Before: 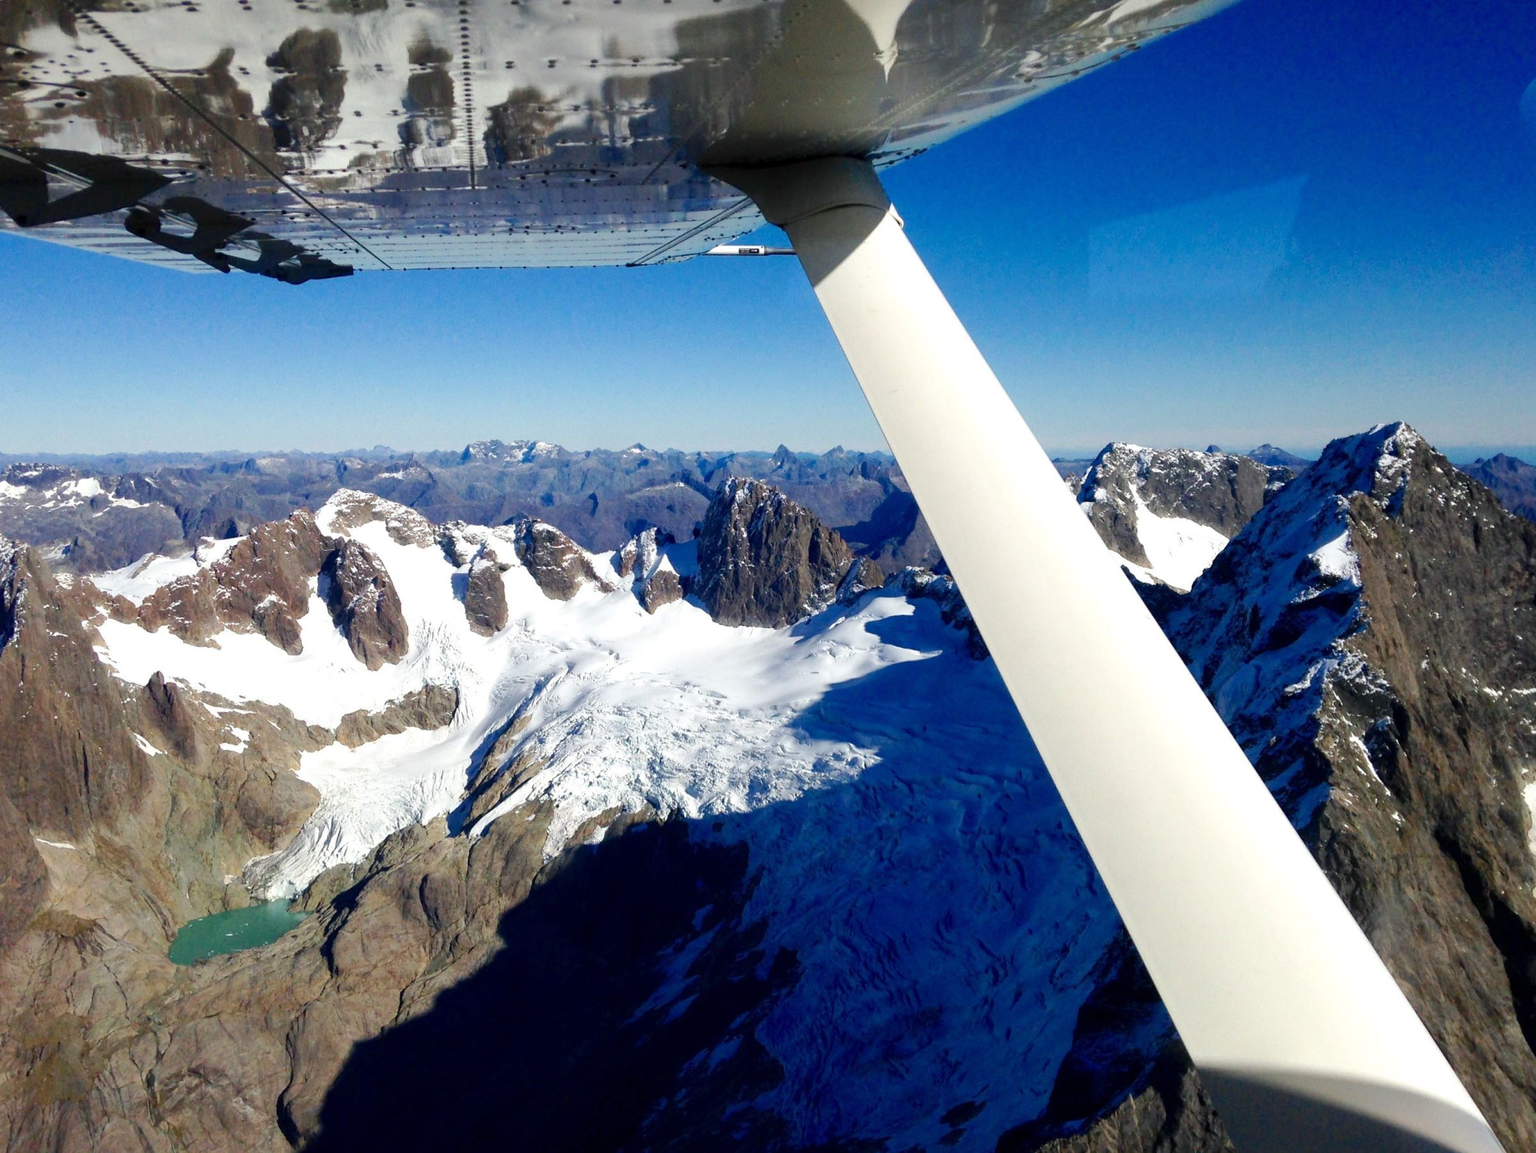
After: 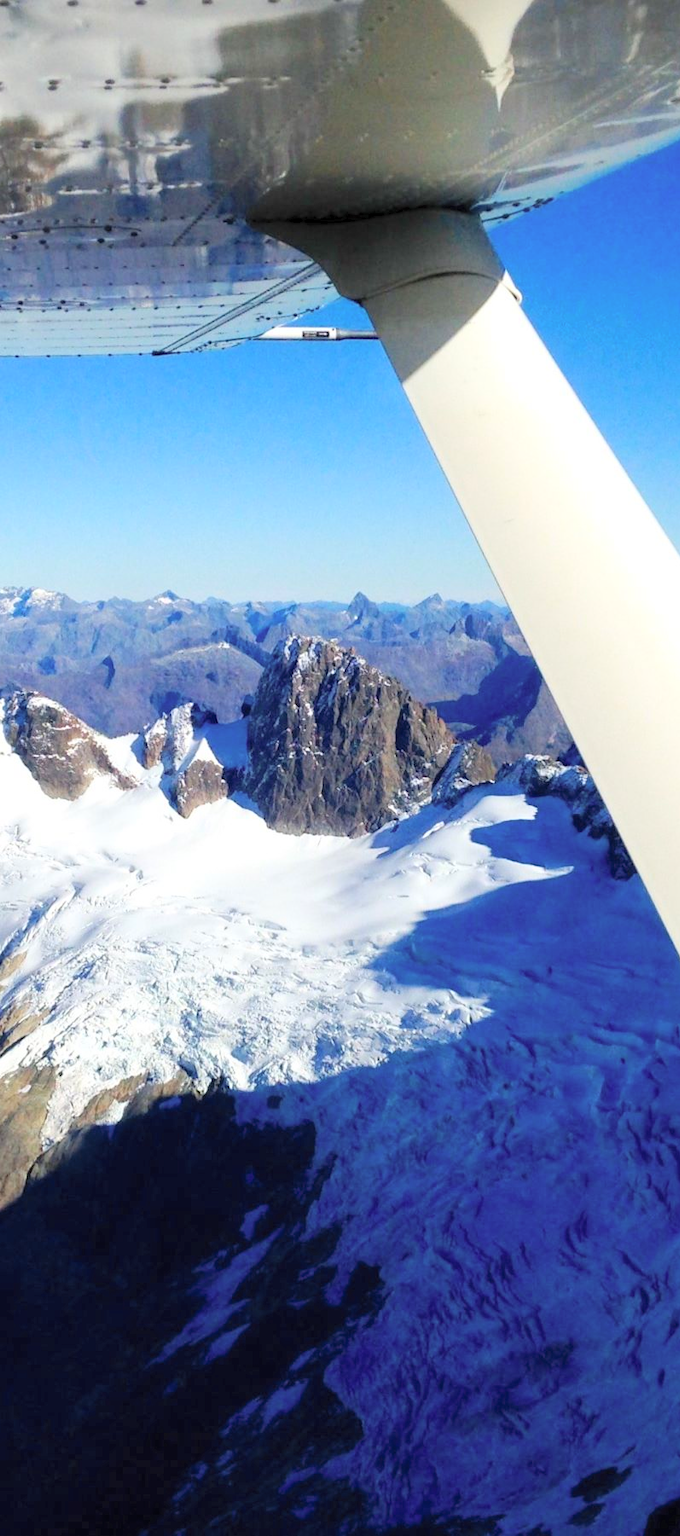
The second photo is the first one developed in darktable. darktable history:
contrast brightness saturation: contrast 0.1, brightness 0.3, saturation 0.14
crop: left 33.36%, right 33.36%
